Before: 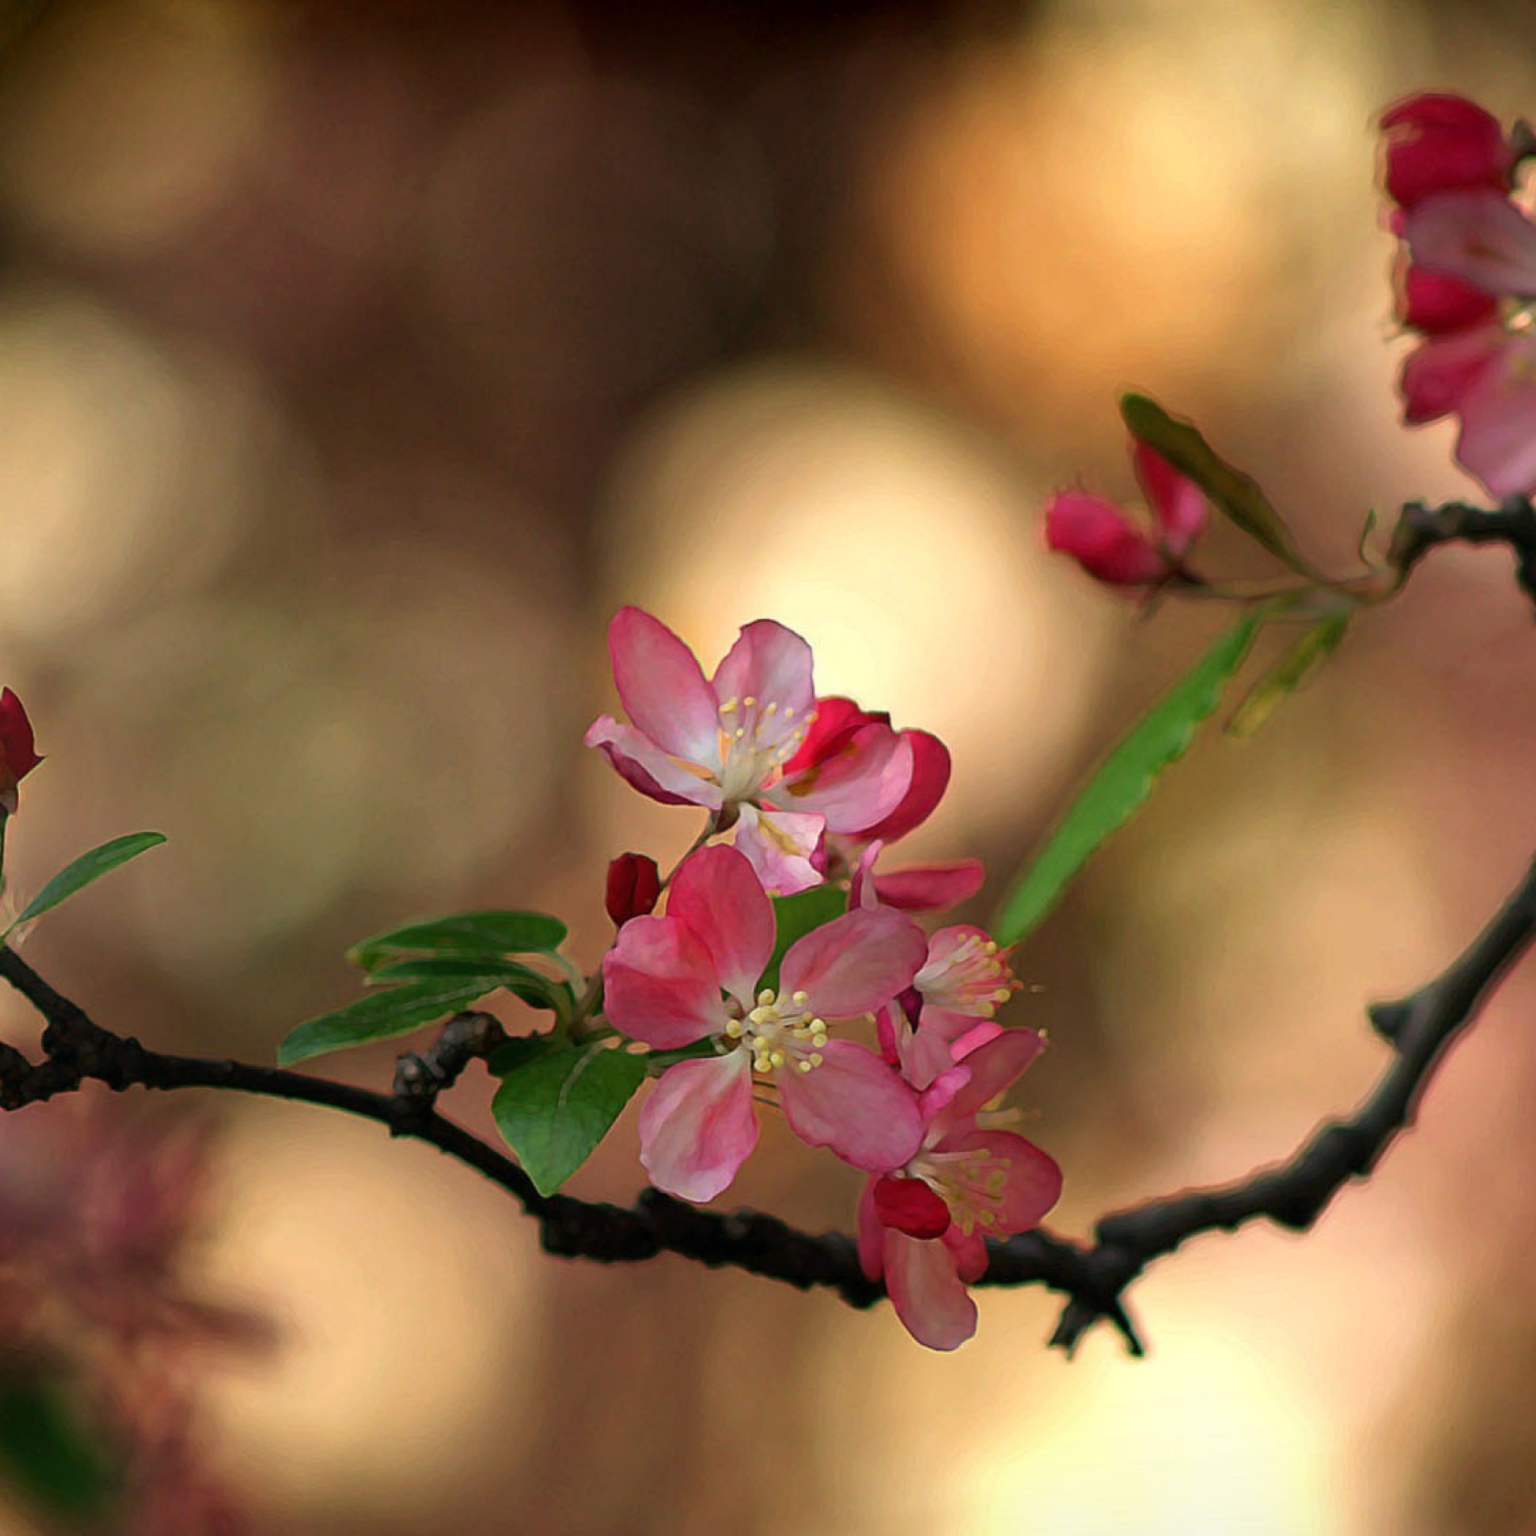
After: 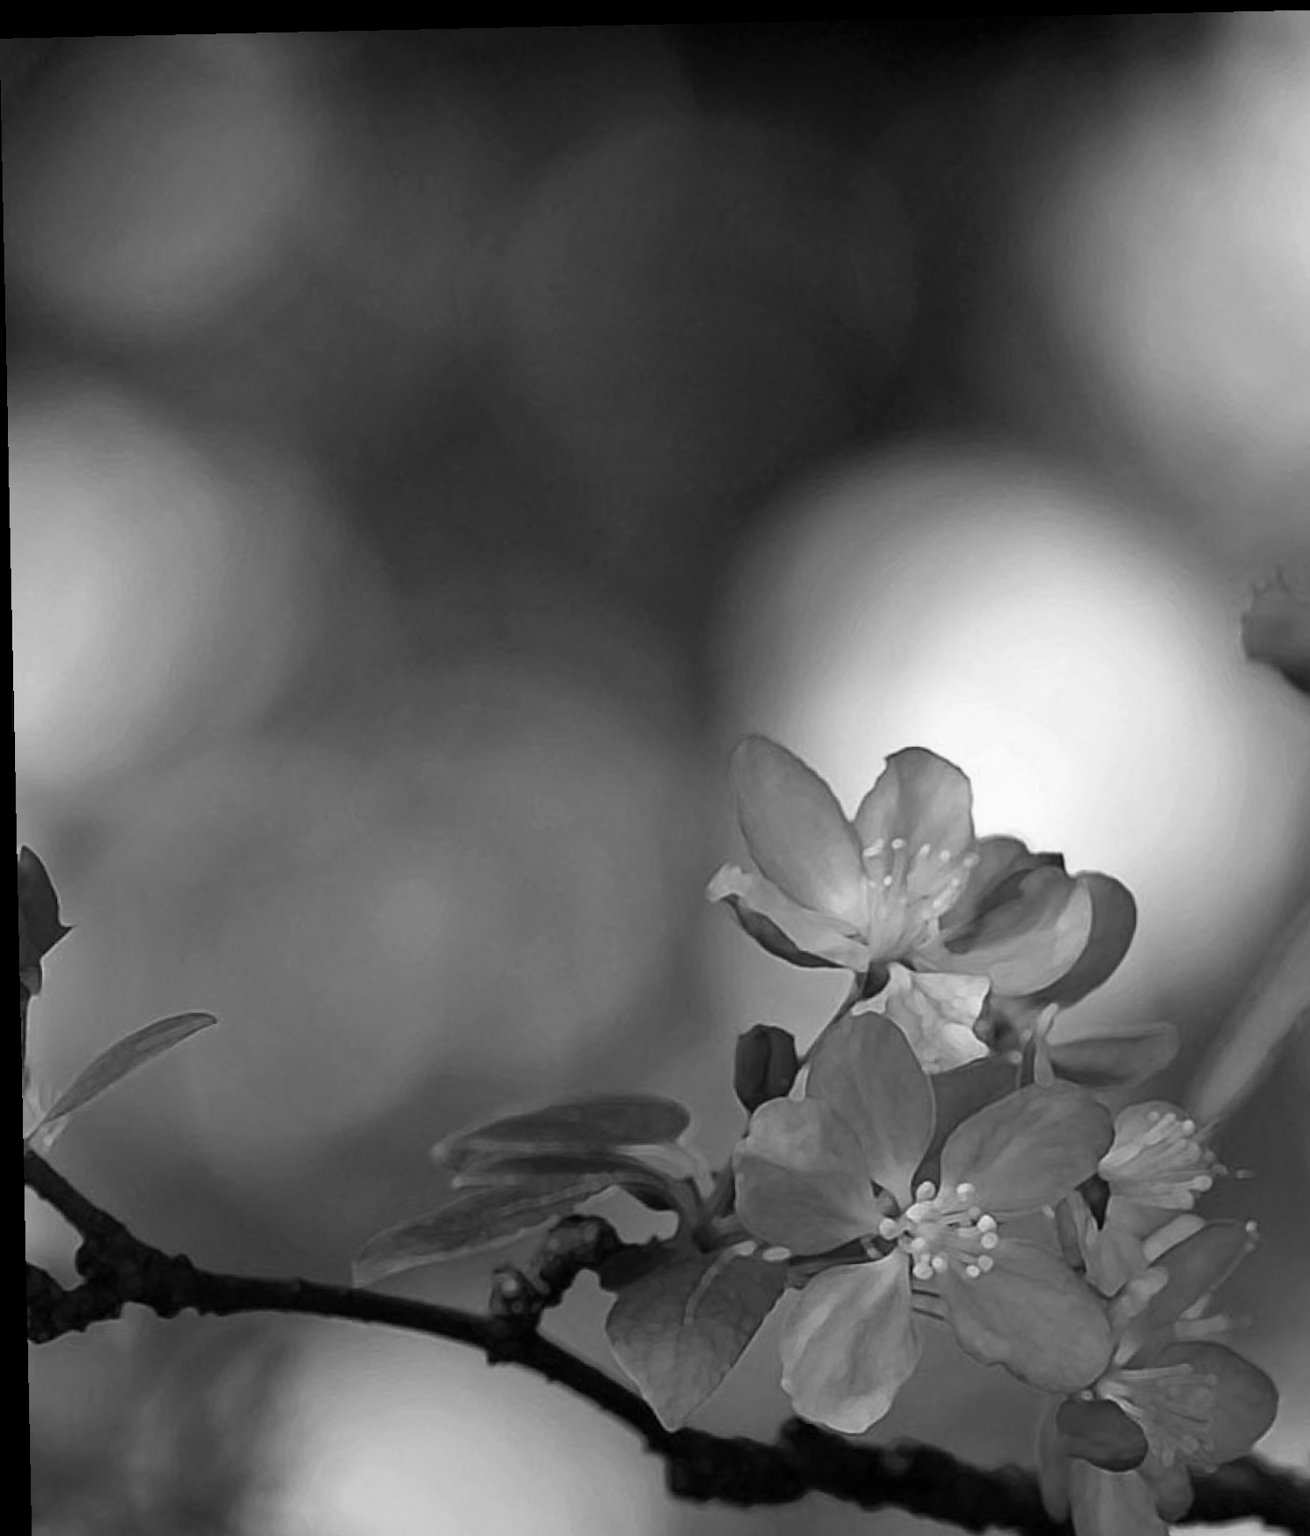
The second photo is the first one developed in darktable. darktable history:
crop: right 28.885%, bottom 16.626%
color contrast: green-magenta contrast 0.8, blue-yellow contrast 1.1, unbound 0
rotate and perspective: rotation -1.24°, automatic cropping off
monochrome: a -3.63, b -0.465
